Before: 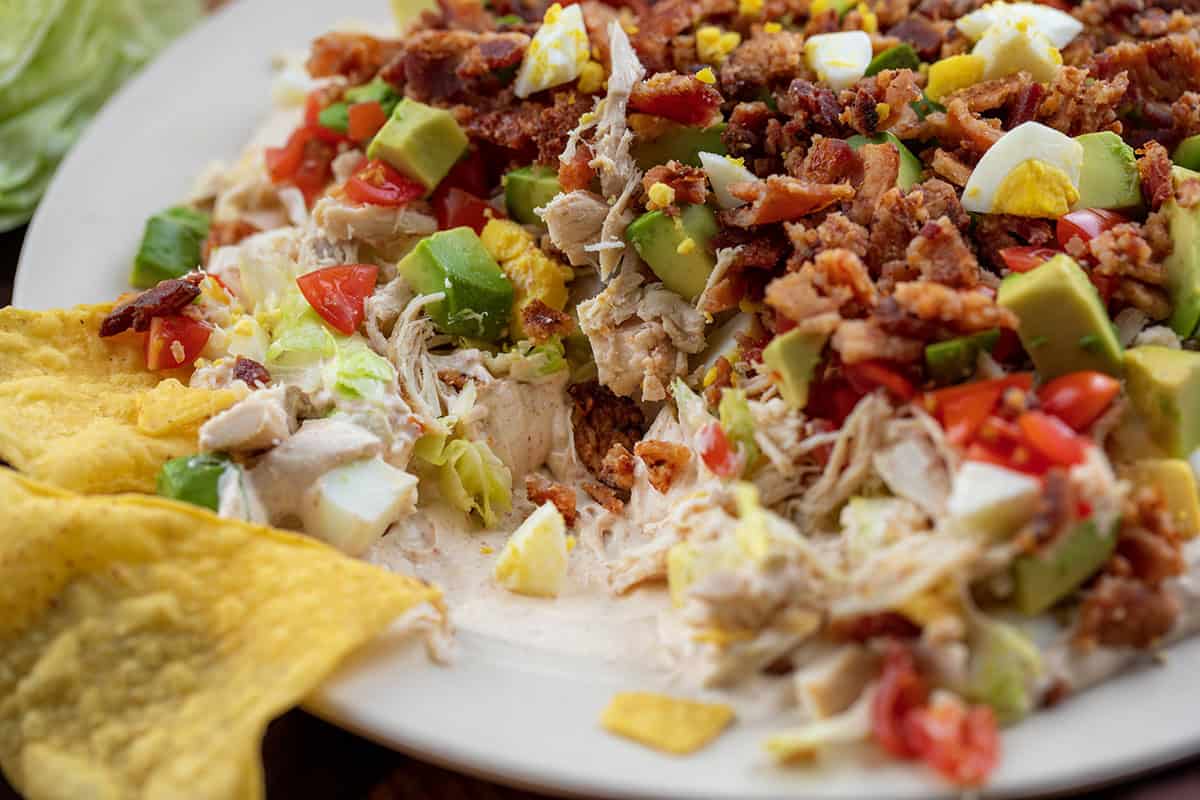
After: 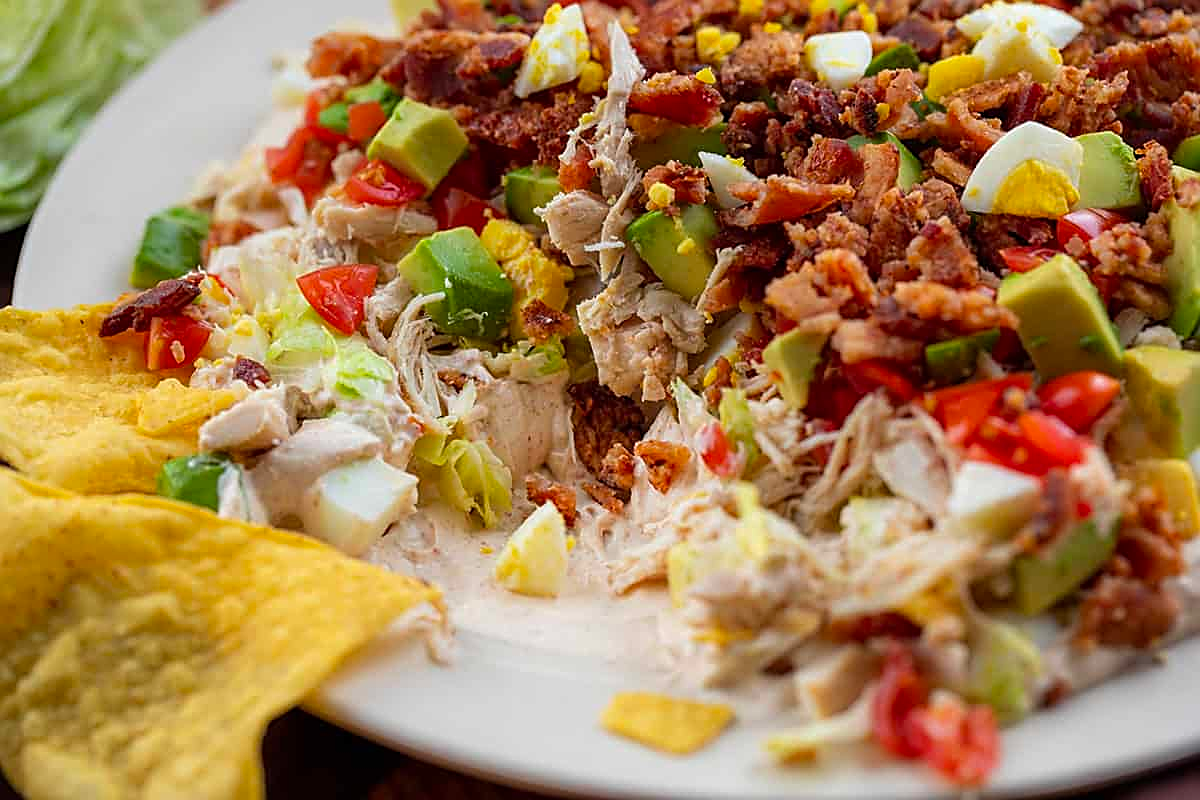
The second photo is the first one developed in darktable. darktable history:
sharpen: amount 0.558
